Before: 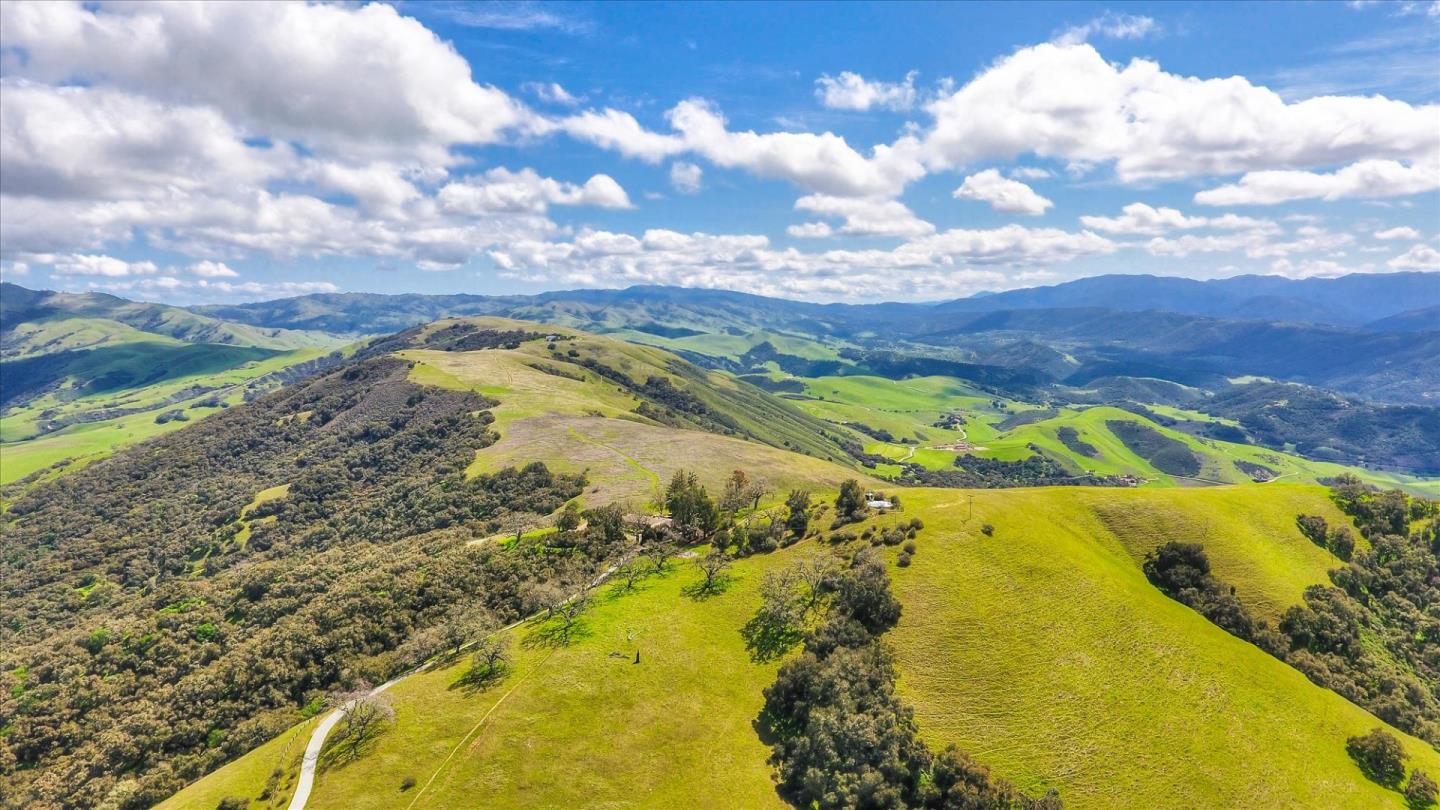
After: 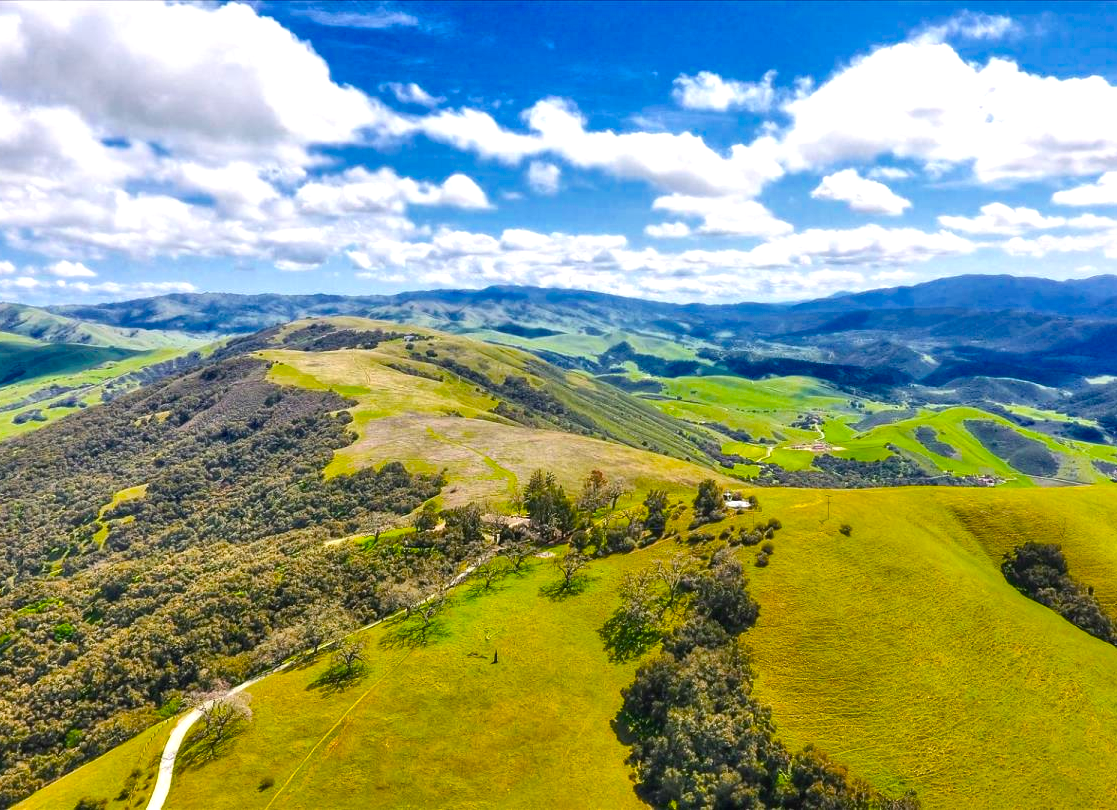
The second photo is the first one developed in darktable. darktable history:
color balance rgb: highlights gain › luminance 15.024%, perceptual saturation grading › global saturation 25.511%, perceptual brilliance grading › highlights 11.58%, saturation formula JzAzBz (2021)
crop: left 9.867%, right 12.509%
